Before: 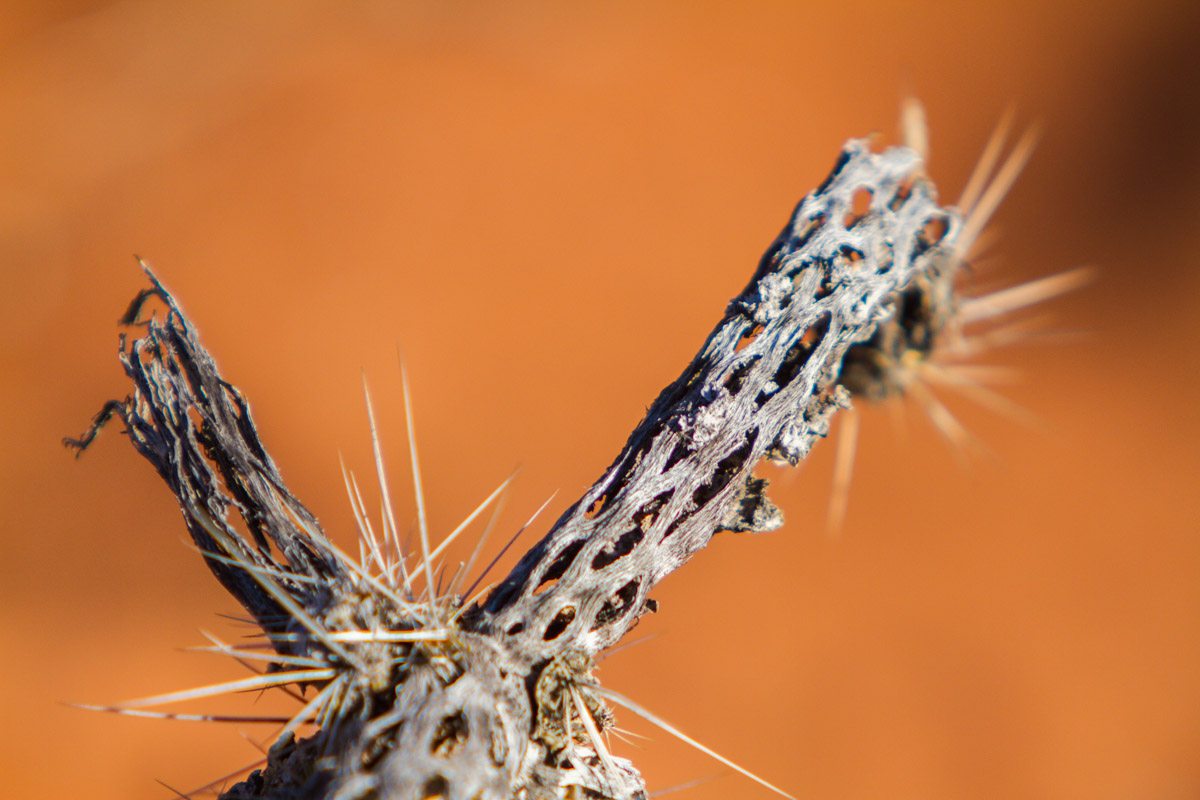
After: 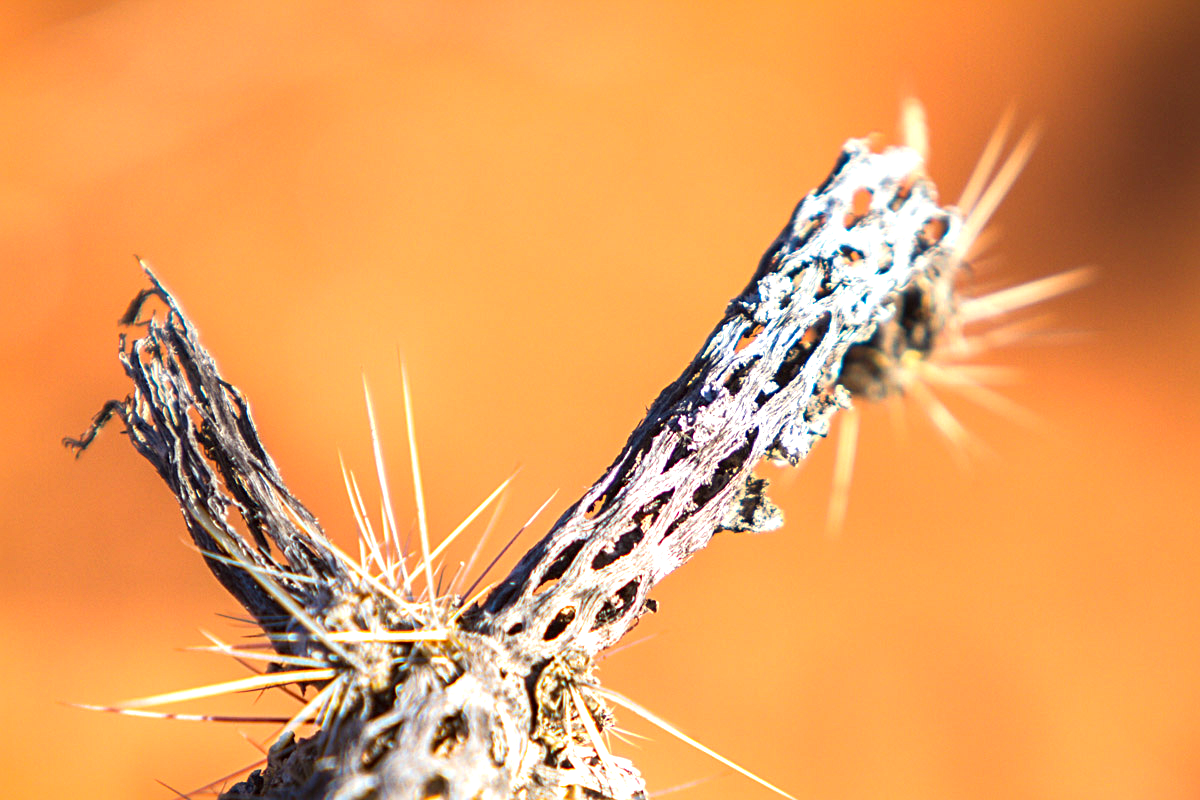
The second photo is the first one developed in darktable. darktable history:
exposure: black level correction 0, exposure 1 EV, compensate highlight preservation false
sharpen: radius 2.195, amount 0.382, threshold 0.043
